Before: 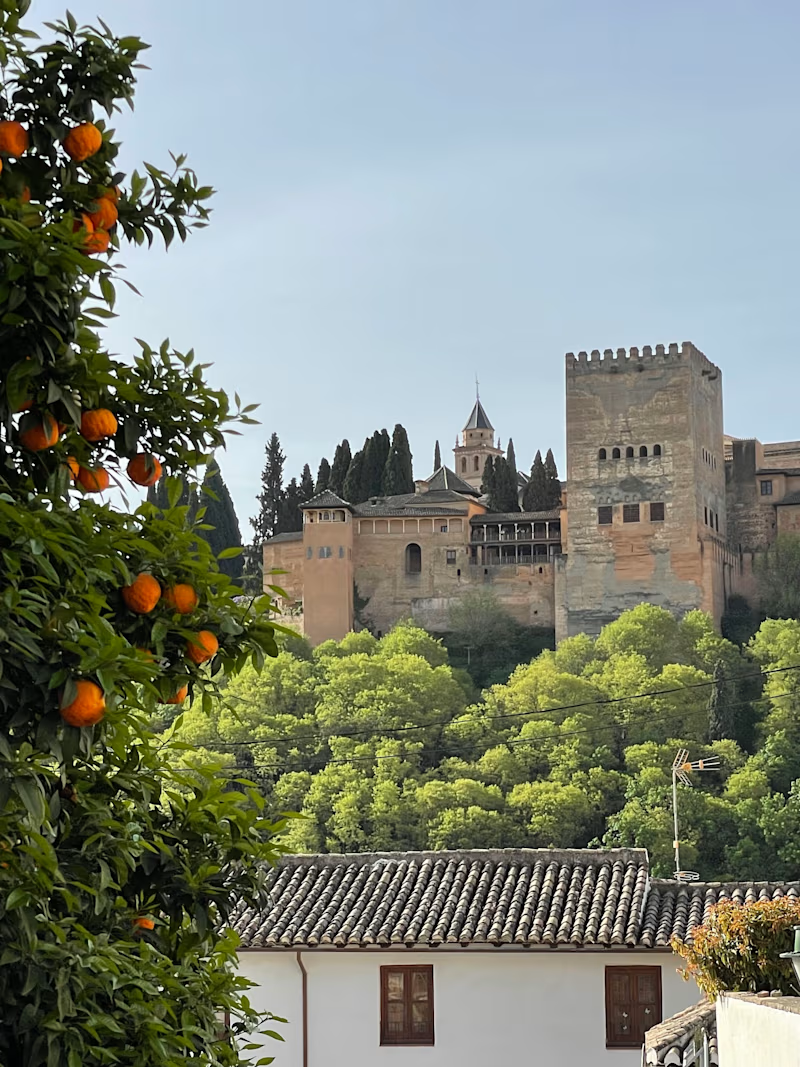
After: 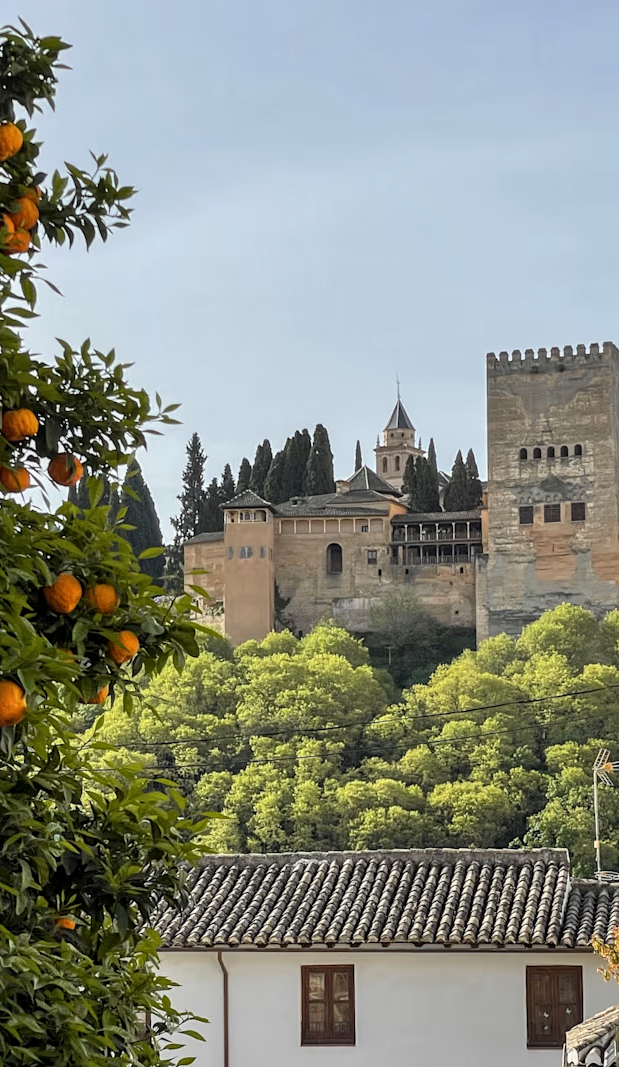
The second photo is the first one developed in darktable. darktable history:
local contrast: on, module defaults
crop: left 9.88%, right 12.664%
color contrast: green-magenta contrast 0.81
exposure: compensate highlight preservation false
